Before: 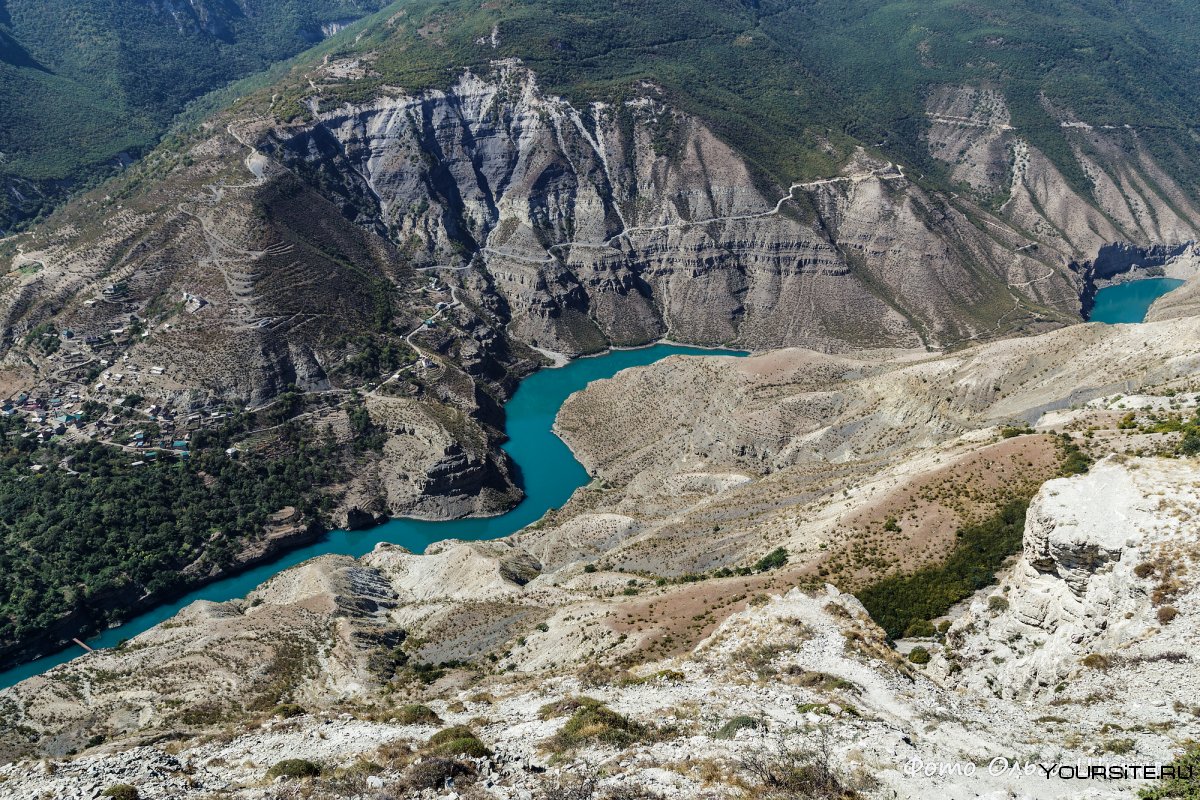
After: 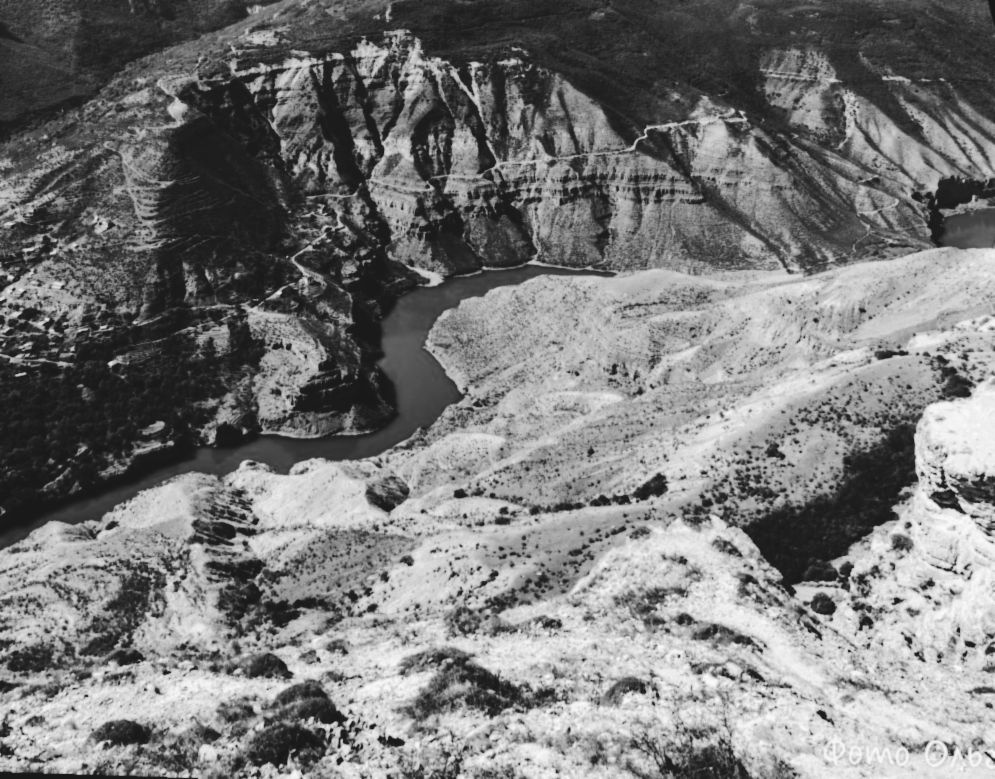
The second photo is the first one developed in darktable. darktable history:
lowpass: radius 0.76, contrast 1.56, saturation 0, unbound 0
rotate and perspective: rotation 0.72°, lens shift (vertical) -0.352, lens shift (horizontal) -0.051, crop left 0.152, crop right 0.859, crop top 0.019, crop bottom 0.964
monochrome: on, module defaults
contrast brightness saturation: brightness -0.09
white balance: emerald 1
tone curve: curves: ch0 [(0, 0) (0.003, 0.077) (0.011, 0.08) (0.025, 0.083) (0.044, 0.095) (0.069, 0.106) (0.1, 0.12) (0.136, 0.144) (0.177, 0.185) (0.224, 0.231) (0.277, 0.297) (0.335, 0.382) (0.399, 0.471) (0.468, 0.553) (0.543, 0.623) (0.623, 0.689) (0.709, 0.75) (0.801, 0.81) (0.898, 0.873) (1, 1)], preserve colors none
color balance rgb: shadows lift › chroma 2%, shadows lift › hue 250°, power › hue 326.4°, highlights gain › chroma 2%, highlights gain › hue 64.8°, global offset › luminance 0.5%, global offset › hue 58.8°, perceptual saturation grading › highlights -25%, perceptual saturation grading › shadows 30%, global vibrance 15%
